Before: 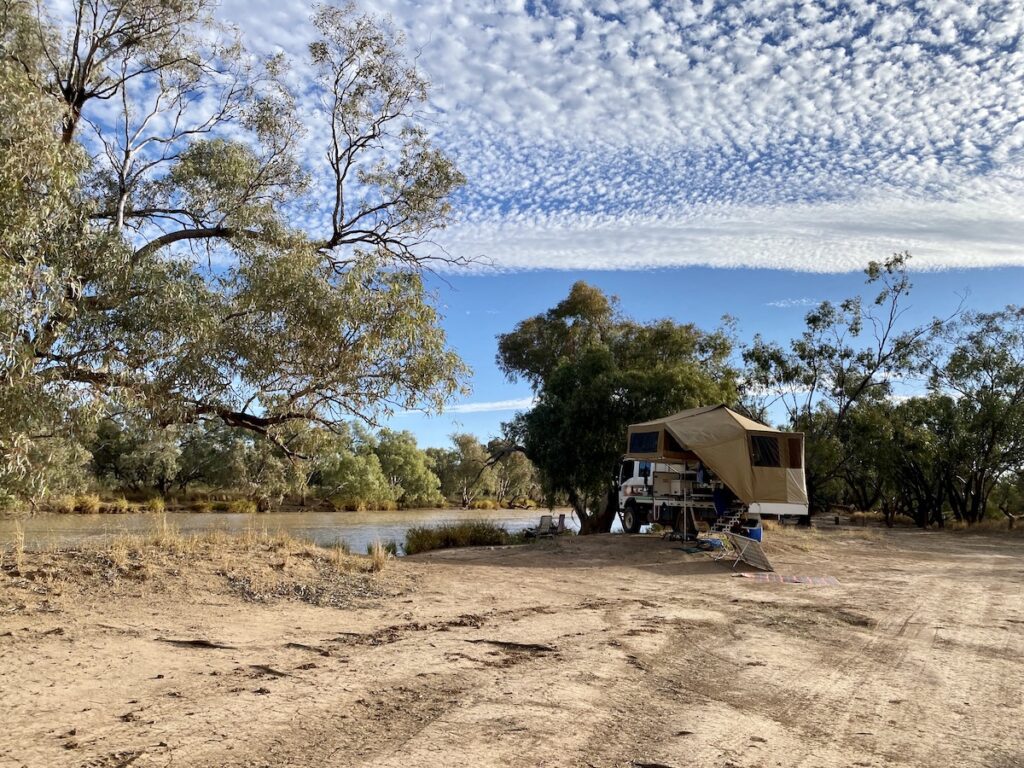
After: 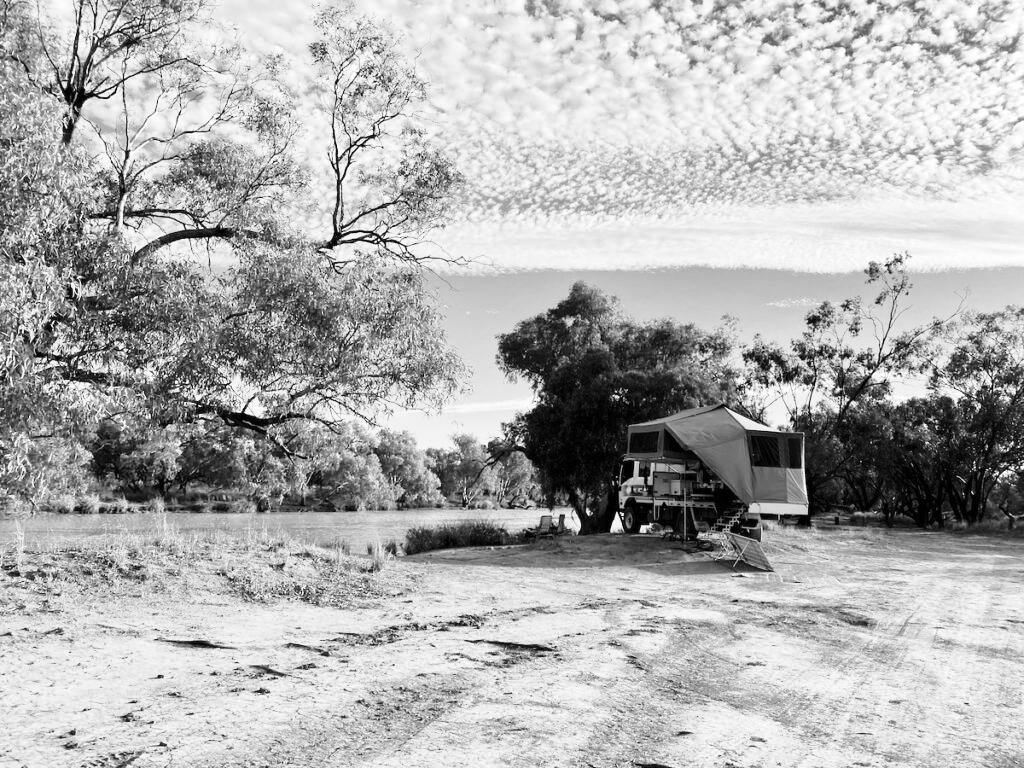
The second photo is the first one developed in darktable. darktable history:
monochrome: on, module defaults
base curve: curves: ch0 [(0, 0) (0.028, 0.03) (0.121, 0.232) (0.46, 0.748) (0.859, 0.968) (1, 1)], preserve colors none
white balance: red 0.983, blue 1.036
